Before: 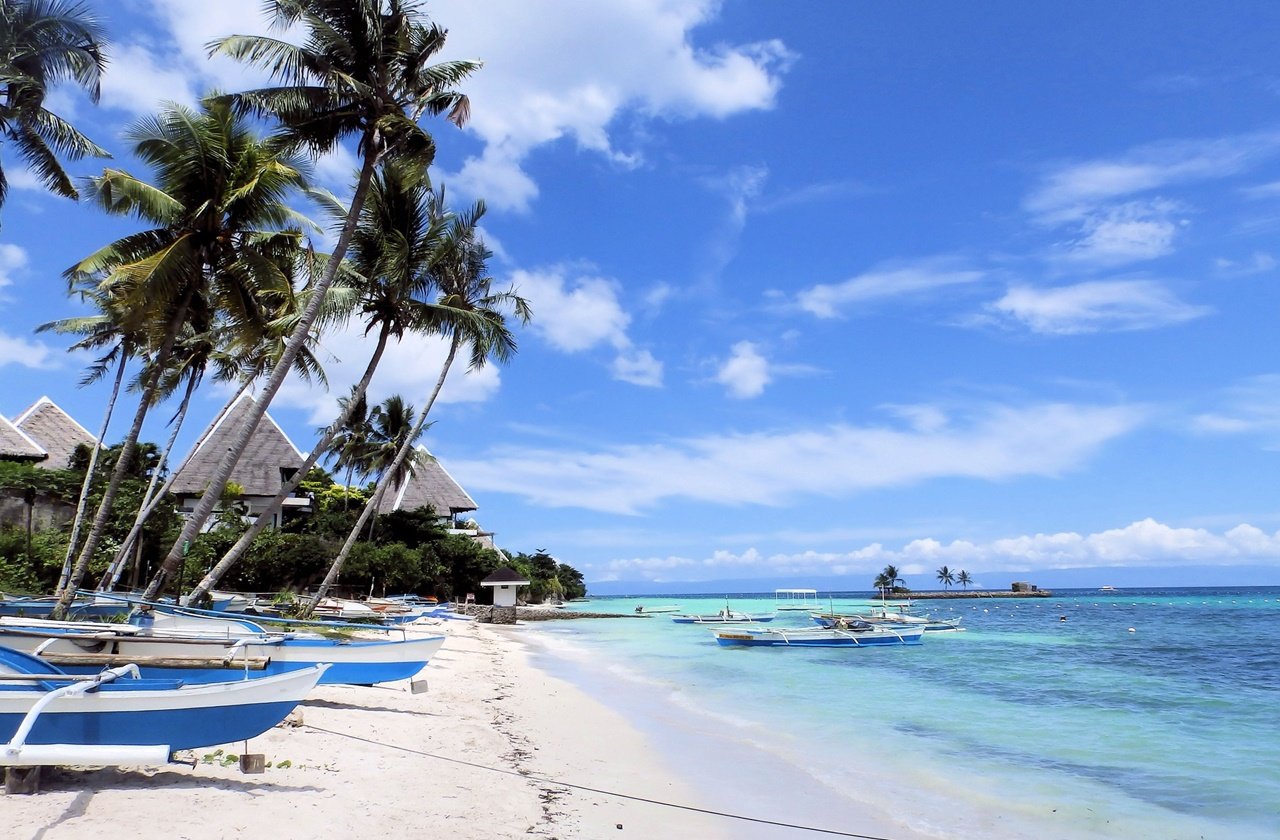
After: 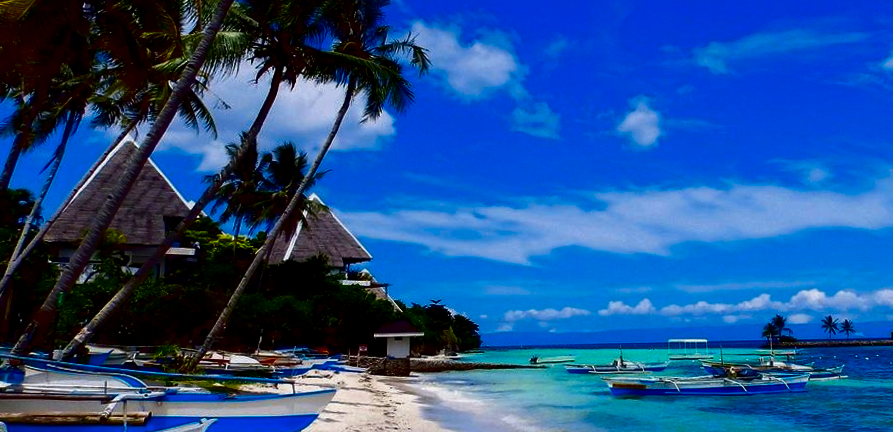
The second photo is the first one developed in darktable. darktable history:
white balance: emerald 1
rotate and perspective: rotation 0.679°, lens shift (horizontal) 0.136, crop left 0.009, crop right 0.991, crop top 0.078, crop bottom 0.95
local contrast: highlights 61%, shadows 106%, detail 107%, midtone range 0.529
crop: left 11.123%, top 27.61%, right 18.3%, bottom 17.034%
contrast brightness saturation: brightness -1, saturation 1
